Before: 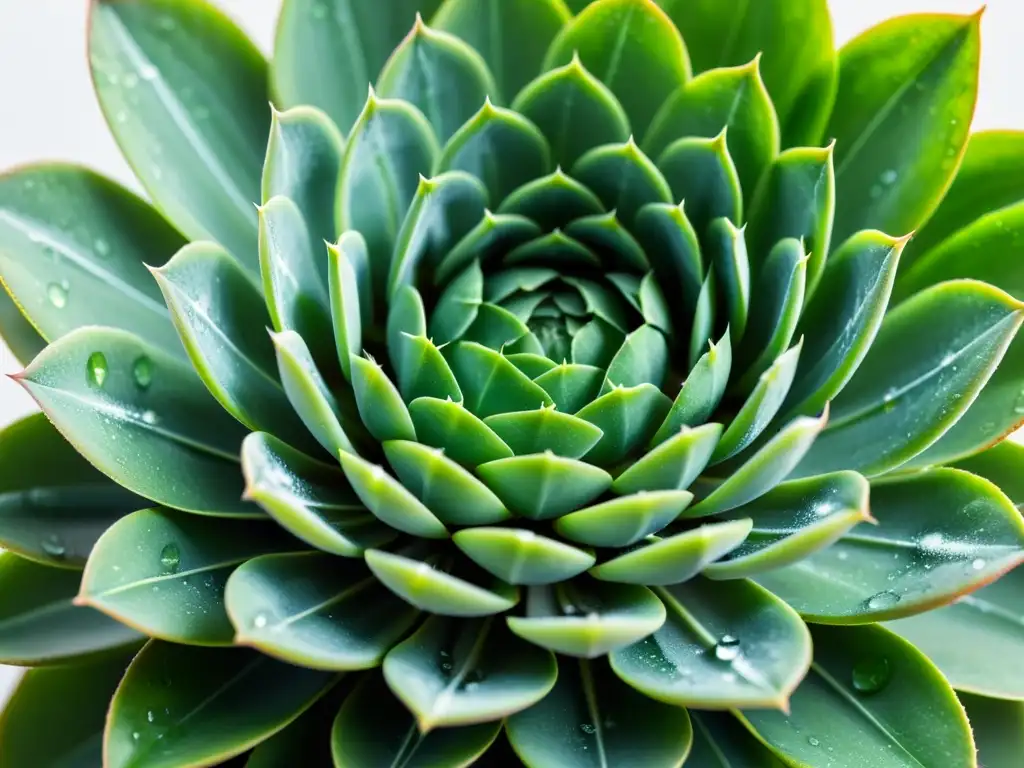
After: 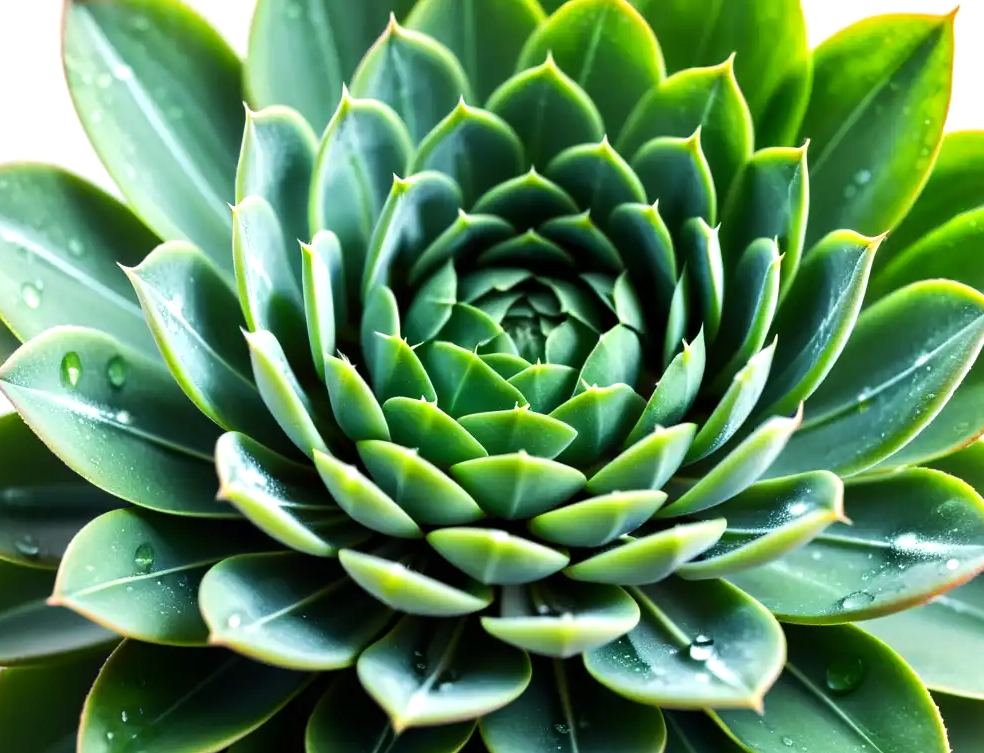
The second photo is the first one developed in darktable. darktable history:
crop and rotate: left 2.617%, right 1.252%, bottom 1.951%
tone equalizer: -8 EV -0.413 EV, -7 EV -0.423 EV, -6 EV -0.294 EV, -5 EV -0.231 EV, -3 EV 0.234 EV, -2 EV 0.325 EV, -1 EV 0.377 EV, +0 EV 0.392 EV, edges refinement/feathering 500, mask exposure compensation -1.57 EV, preserve details no
